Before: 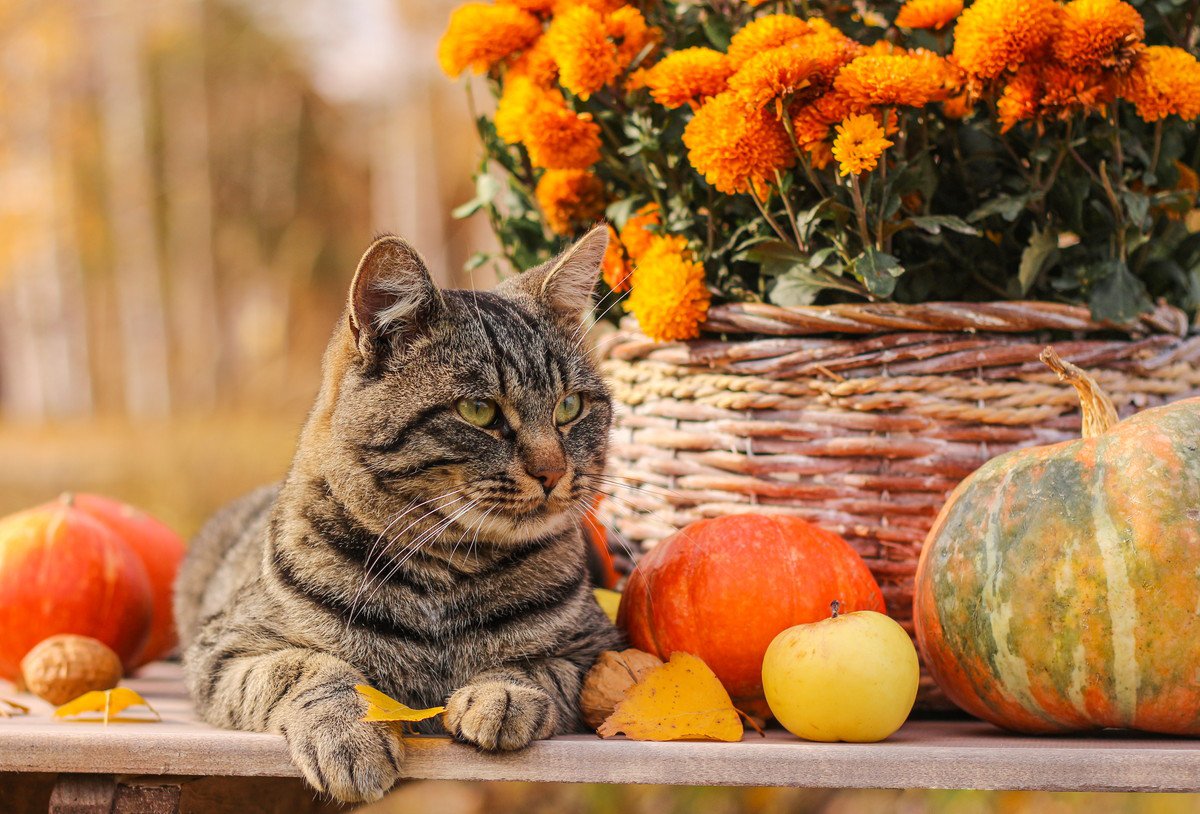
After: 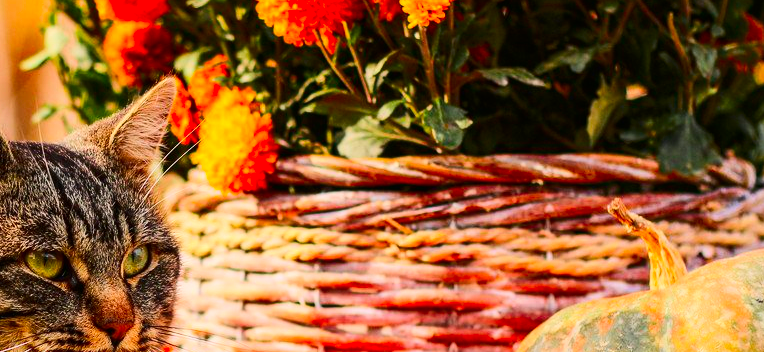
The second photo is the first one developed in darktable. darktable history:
color balance rgb: shadows lift › luminance -10%, highlights gain › luminance 10%, saturation formula JzAzBz (2021)
contrast brightness saturation: contrast 0.26, brightness 0.02, saturation 0.87
filmic rgb: black relative exposure -14.19 EV, white relative exposure 3.39 EV, hardness 7.89, preserve chrominance max RGB
crop: left 36.005%, top 18.293%, right 0.31%, bottom 38.444%
